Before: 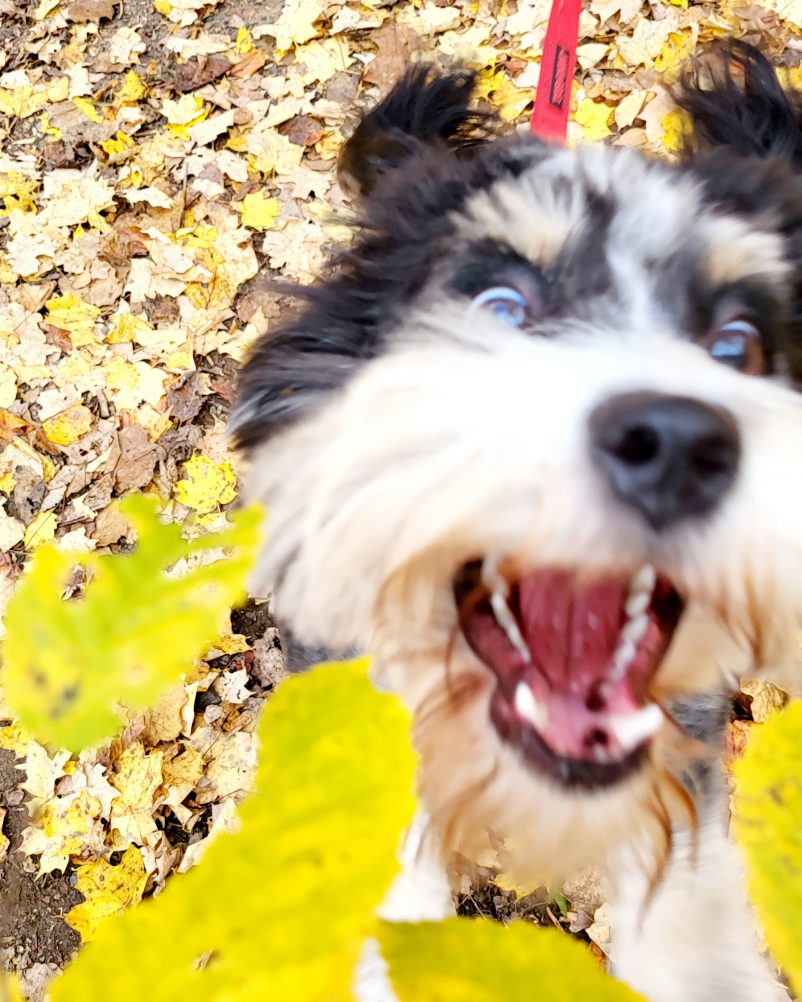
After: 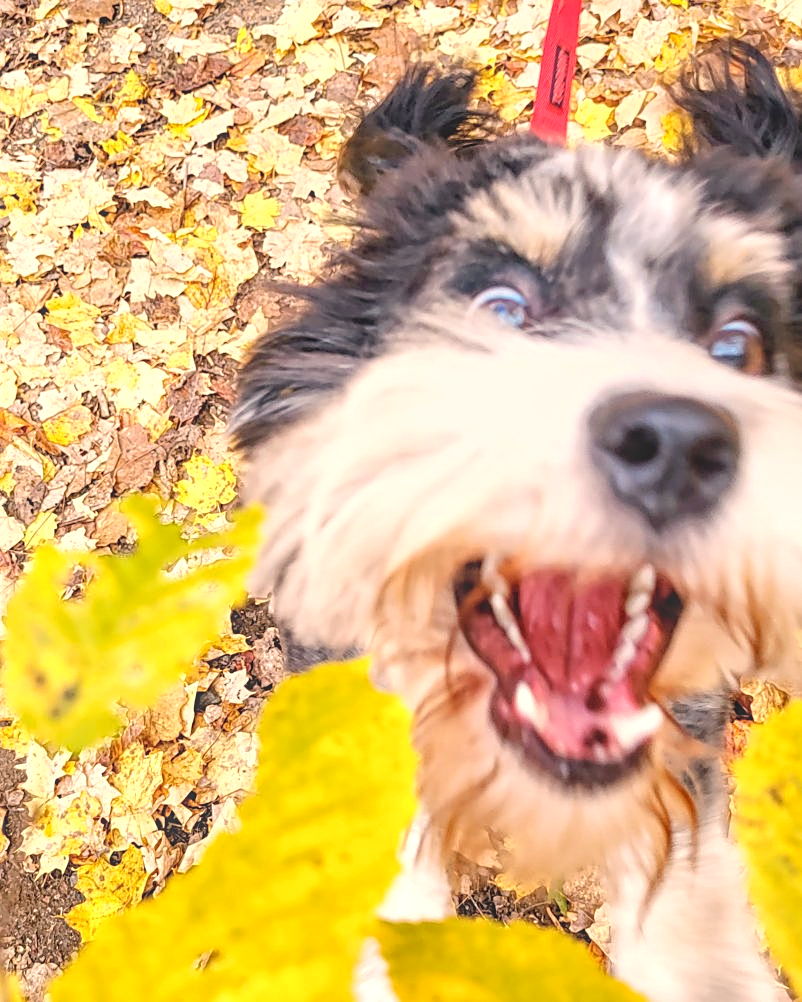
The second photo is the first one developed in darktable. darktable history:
sharpen: on, module defaults
local contrast: highlights 66%, shadows 33%, detail 166%, midtone range 0.2
white balance: red 1.127, blue 0.943
